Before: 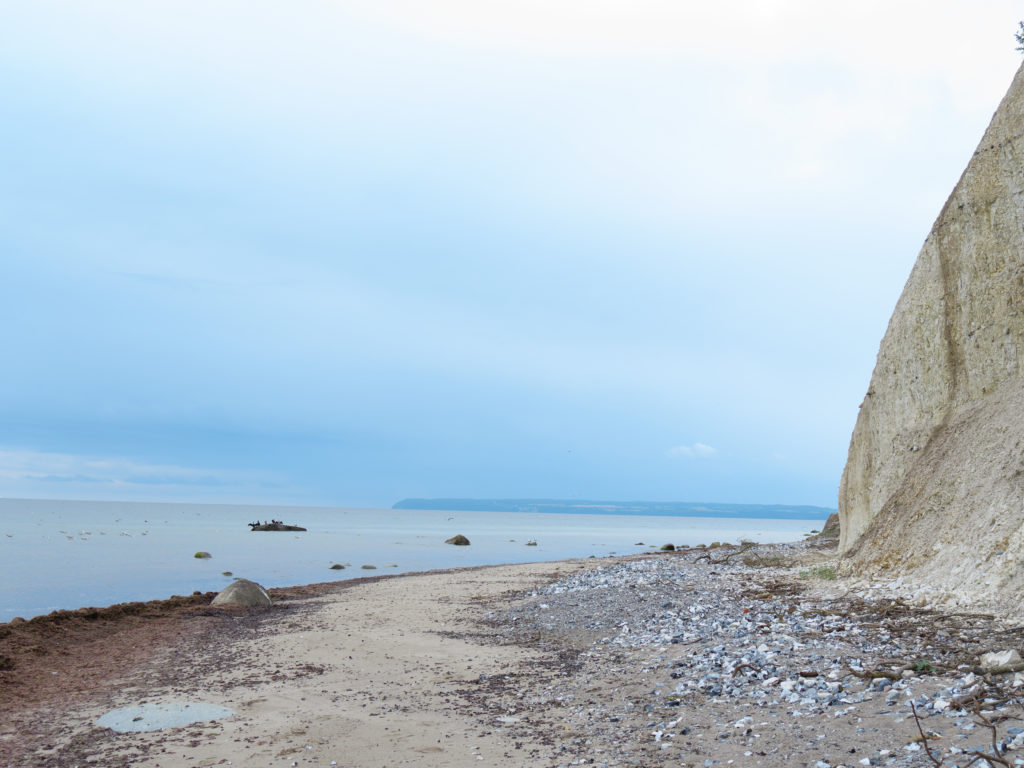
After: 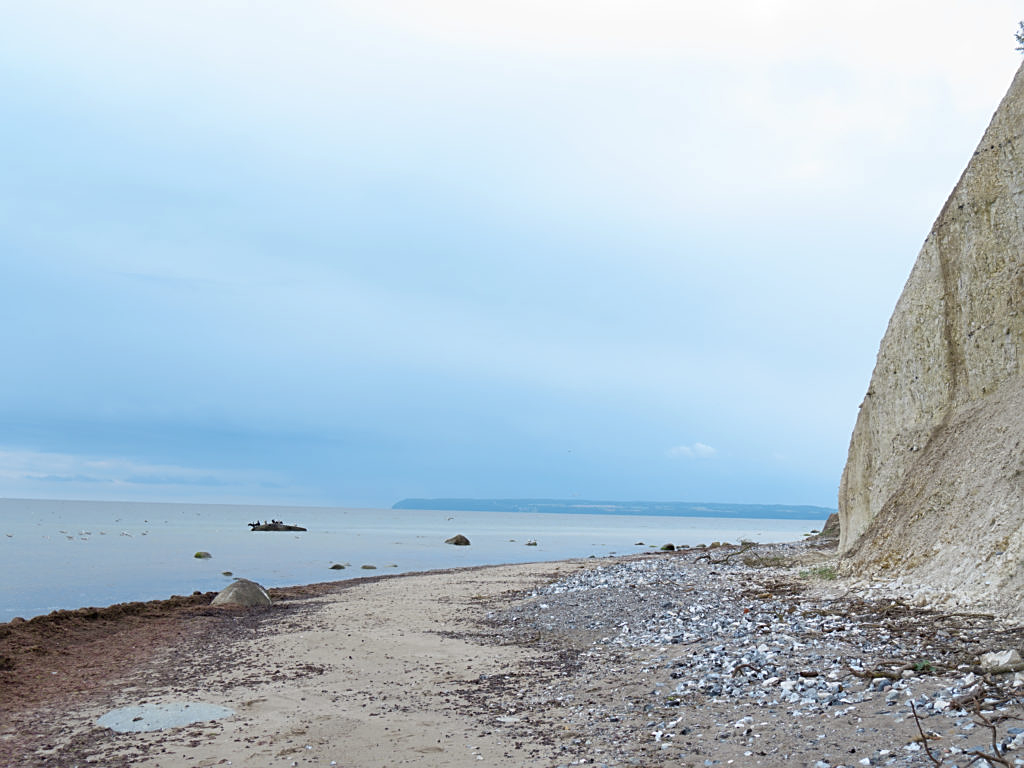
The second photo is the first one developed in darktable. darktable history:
sharpen: on, module defaults
base curve: curves: ch0 [(0, 0) (0.303, 0.277) (1, 1)]
